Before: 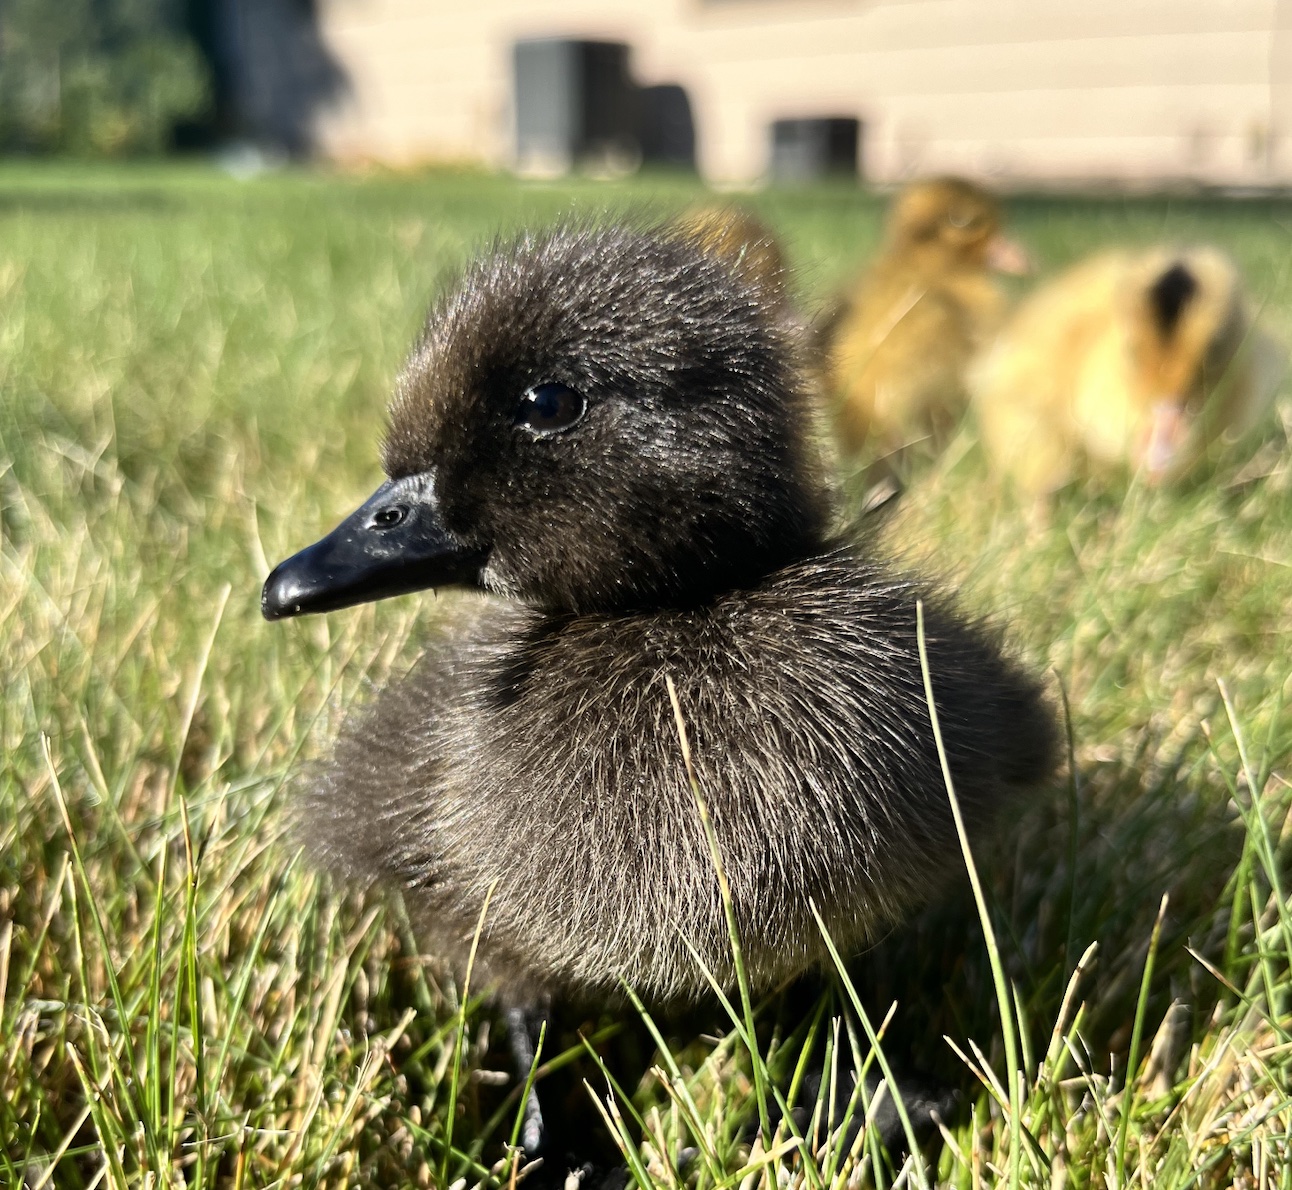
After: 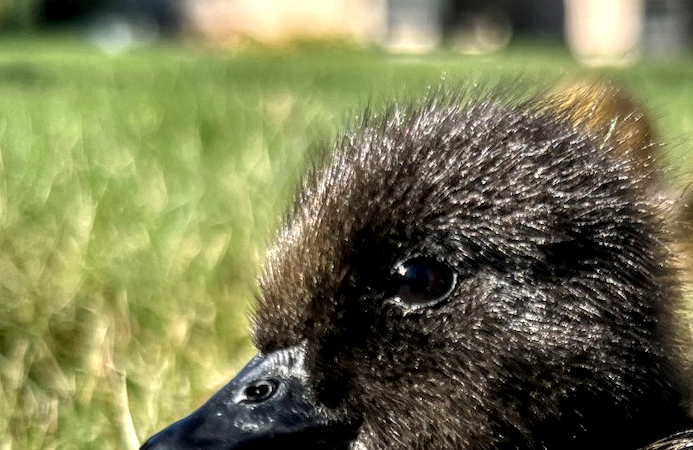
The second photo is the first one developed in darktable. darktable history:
crop: left 10.121%, top 10.631%, right 36.218%, bottom 51.526%
local contrast: detail 160%
